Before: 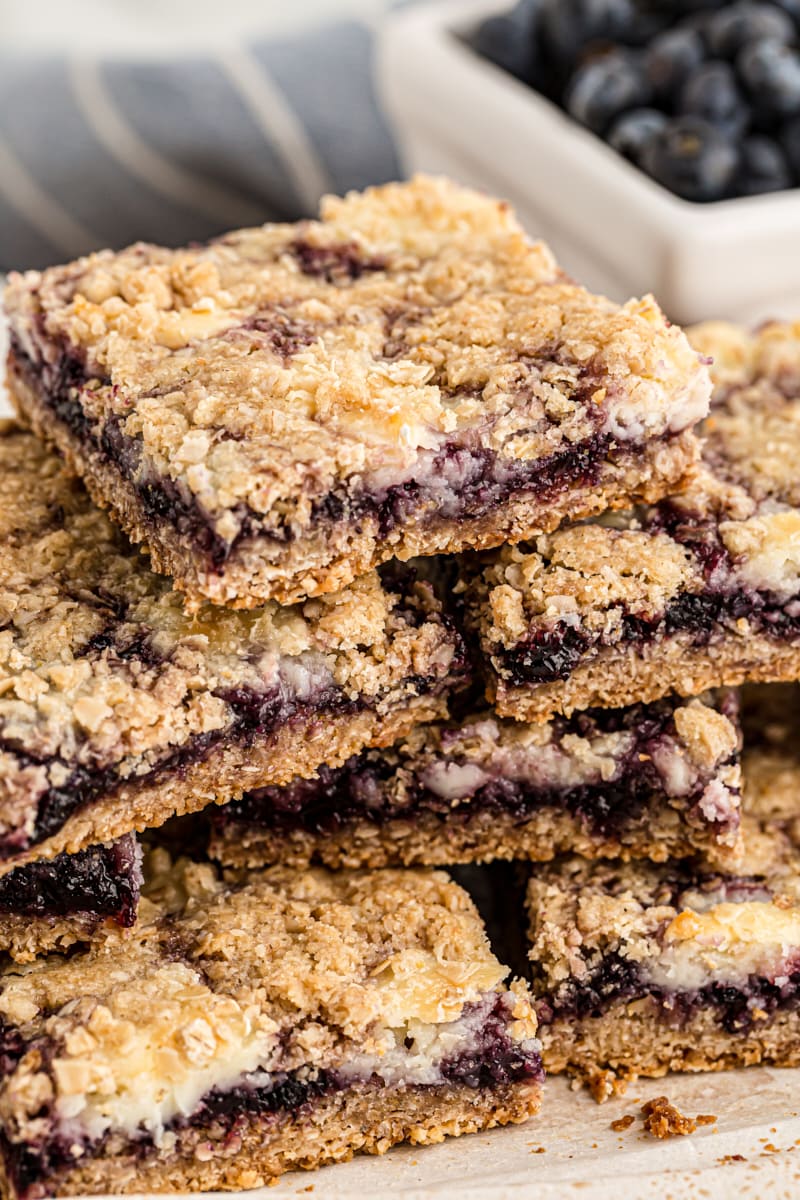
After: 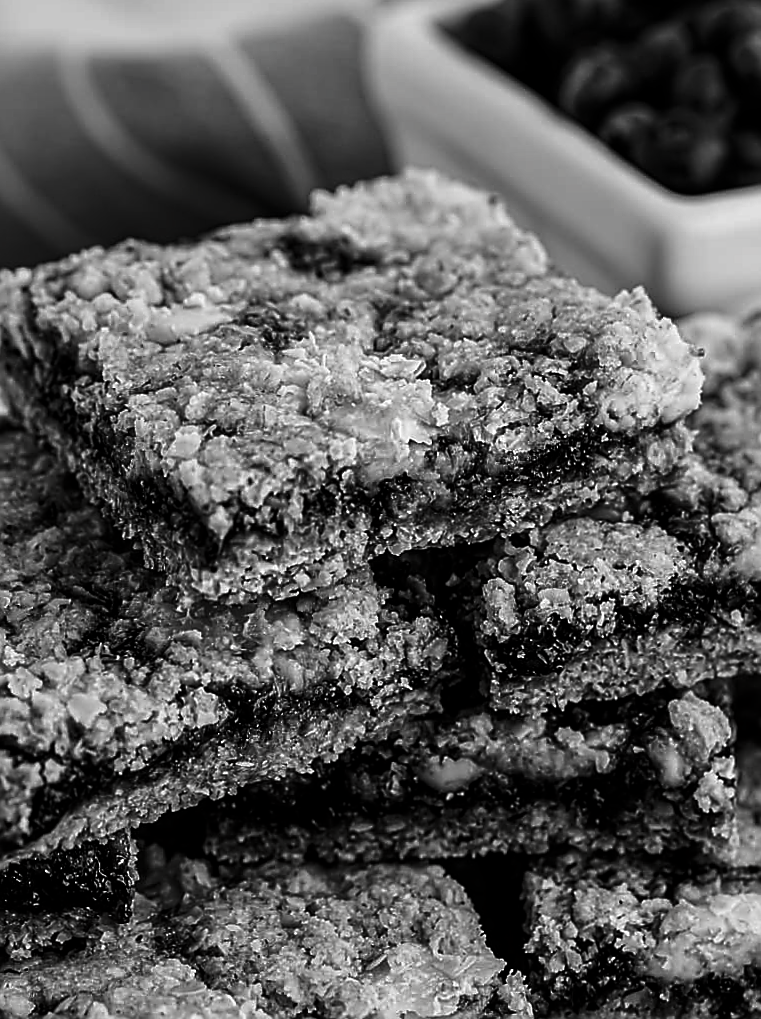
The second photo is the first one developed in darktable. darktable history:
crop and rotate: angle 0.435°, left 0.409%, right 3.312%, bottom 14.067%
sharpen: radius 1.349, amount 1.241, threshold 0.626
contrast brightness saturation: contrast -0.028, brightness -0.574, saturation -0.989
